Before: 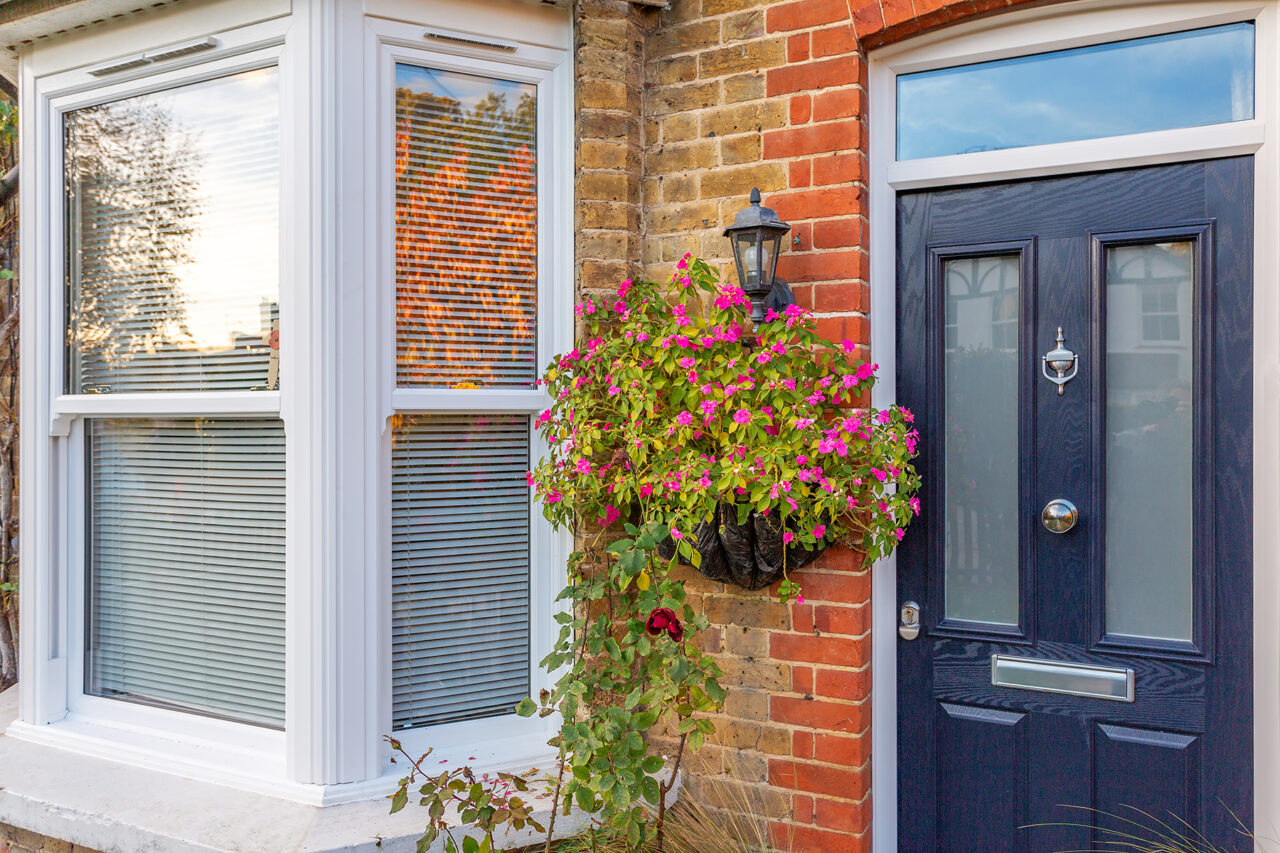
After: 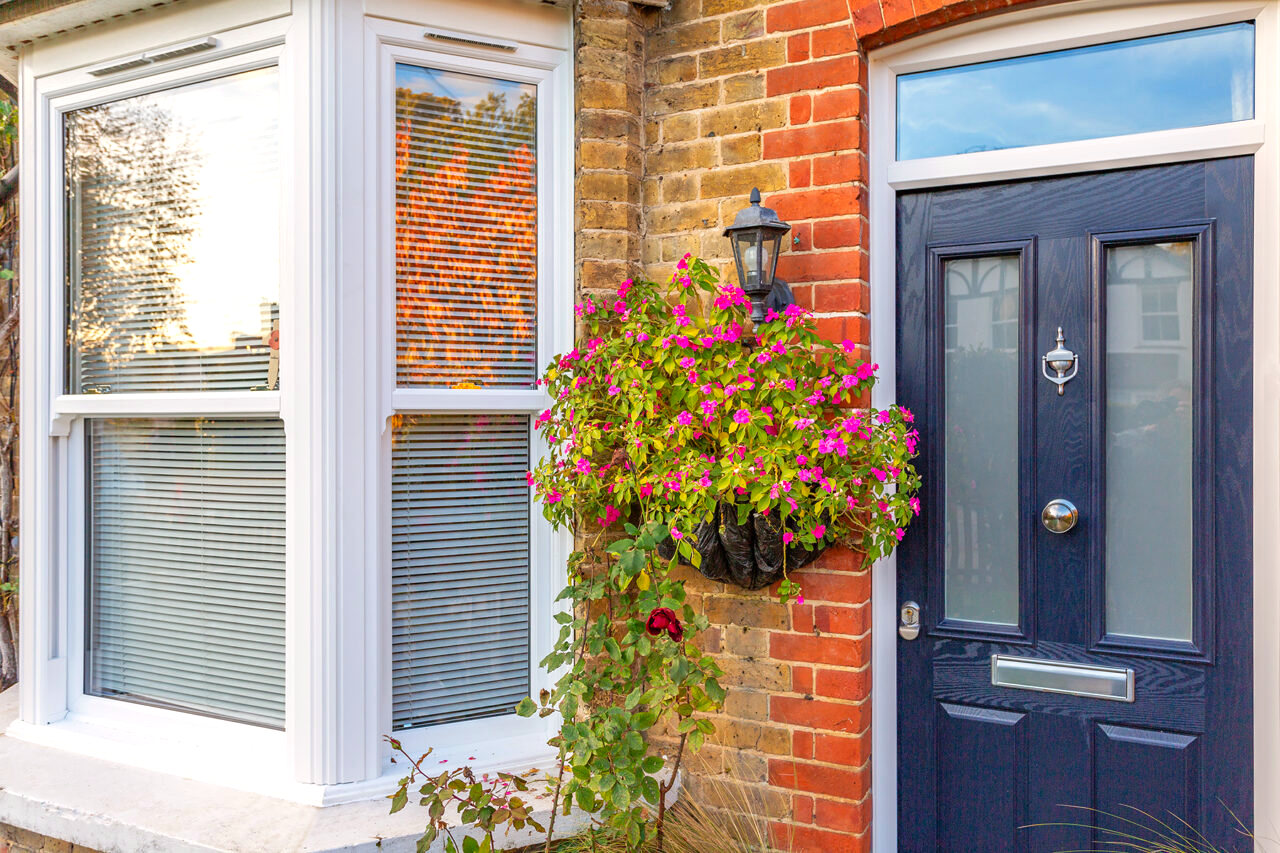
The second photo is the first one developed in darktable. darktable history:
color correction: highlights a* 0.816, highlights b* 2.78, saturation 1.1
exposure: exposure 0.258 EV, compensate highlight preservation false
